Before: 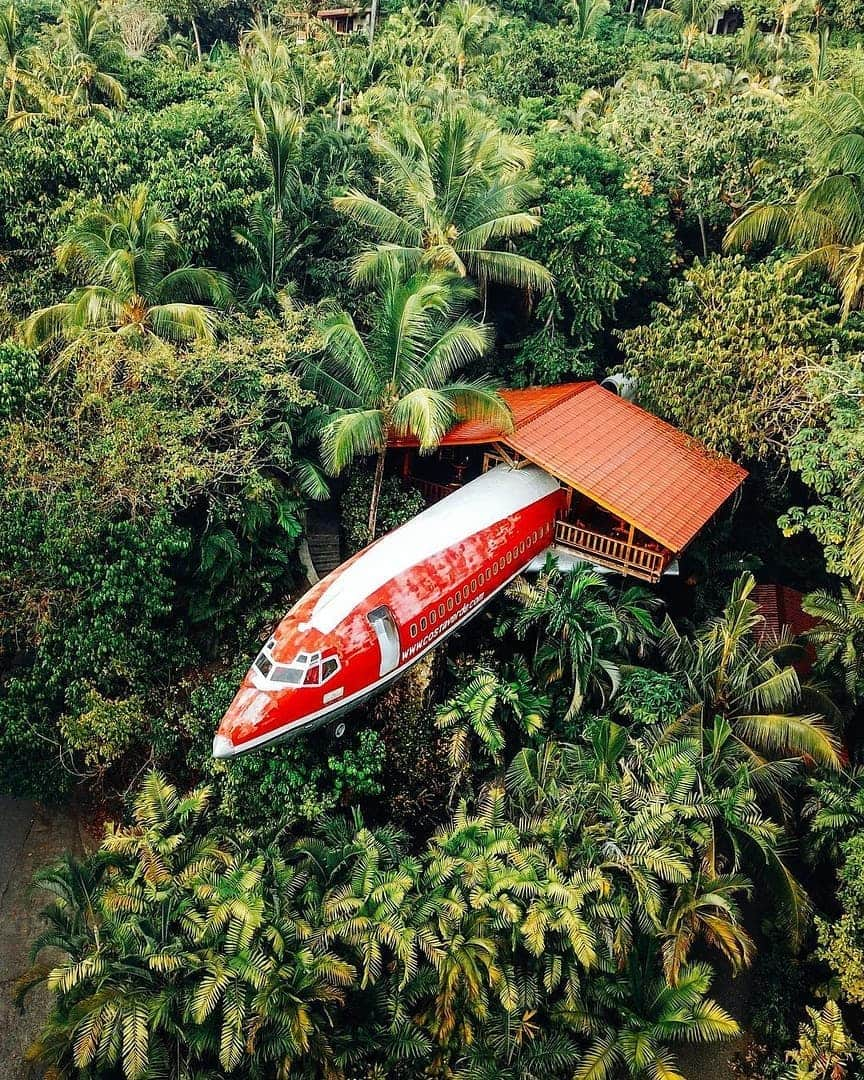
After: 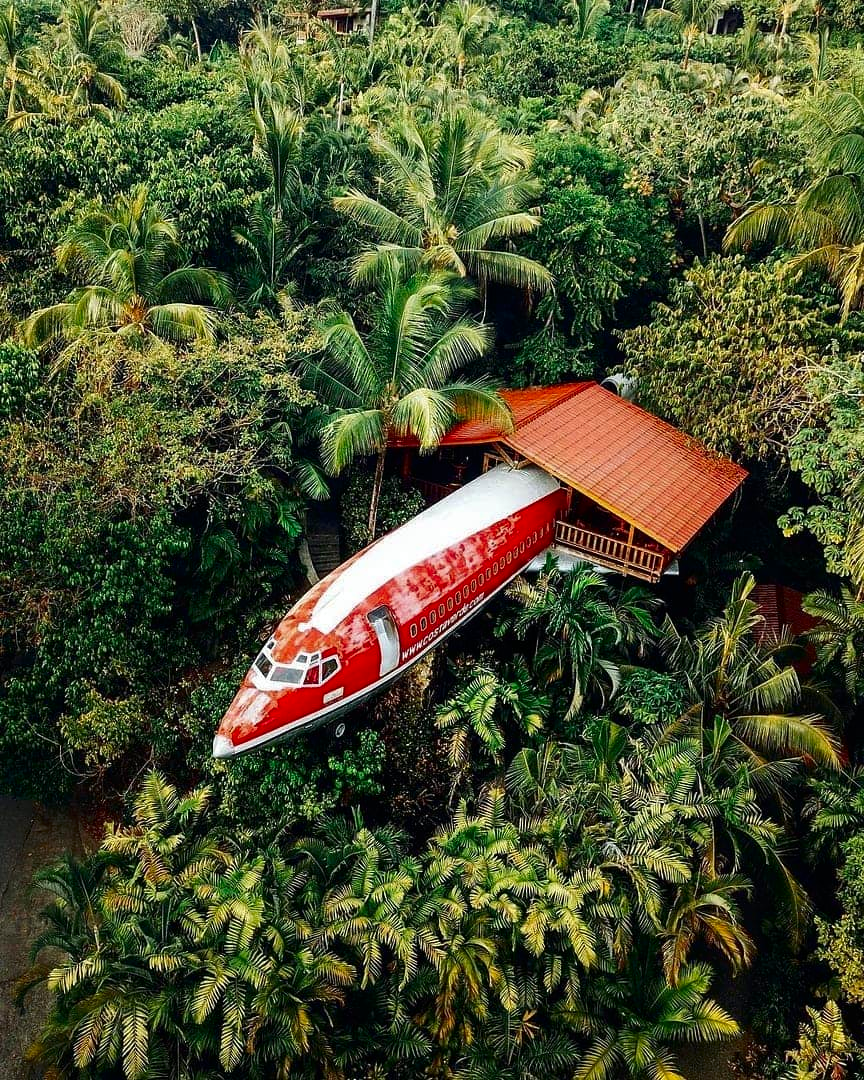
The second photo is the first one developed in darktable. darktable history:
contrast brightness saturation: contrast 0.069, brightness -0.125, saturation 0.054
